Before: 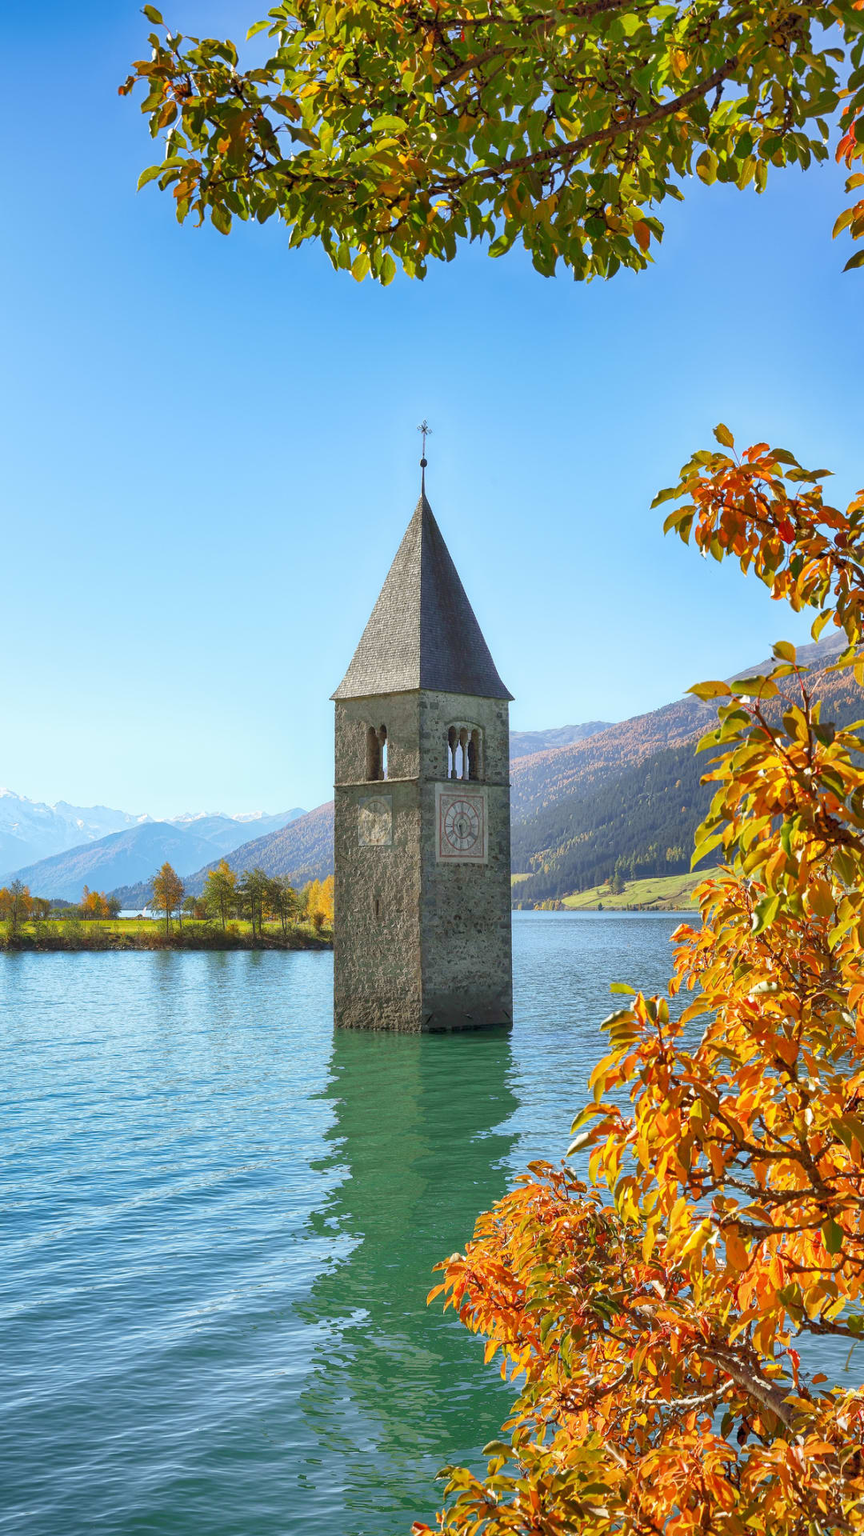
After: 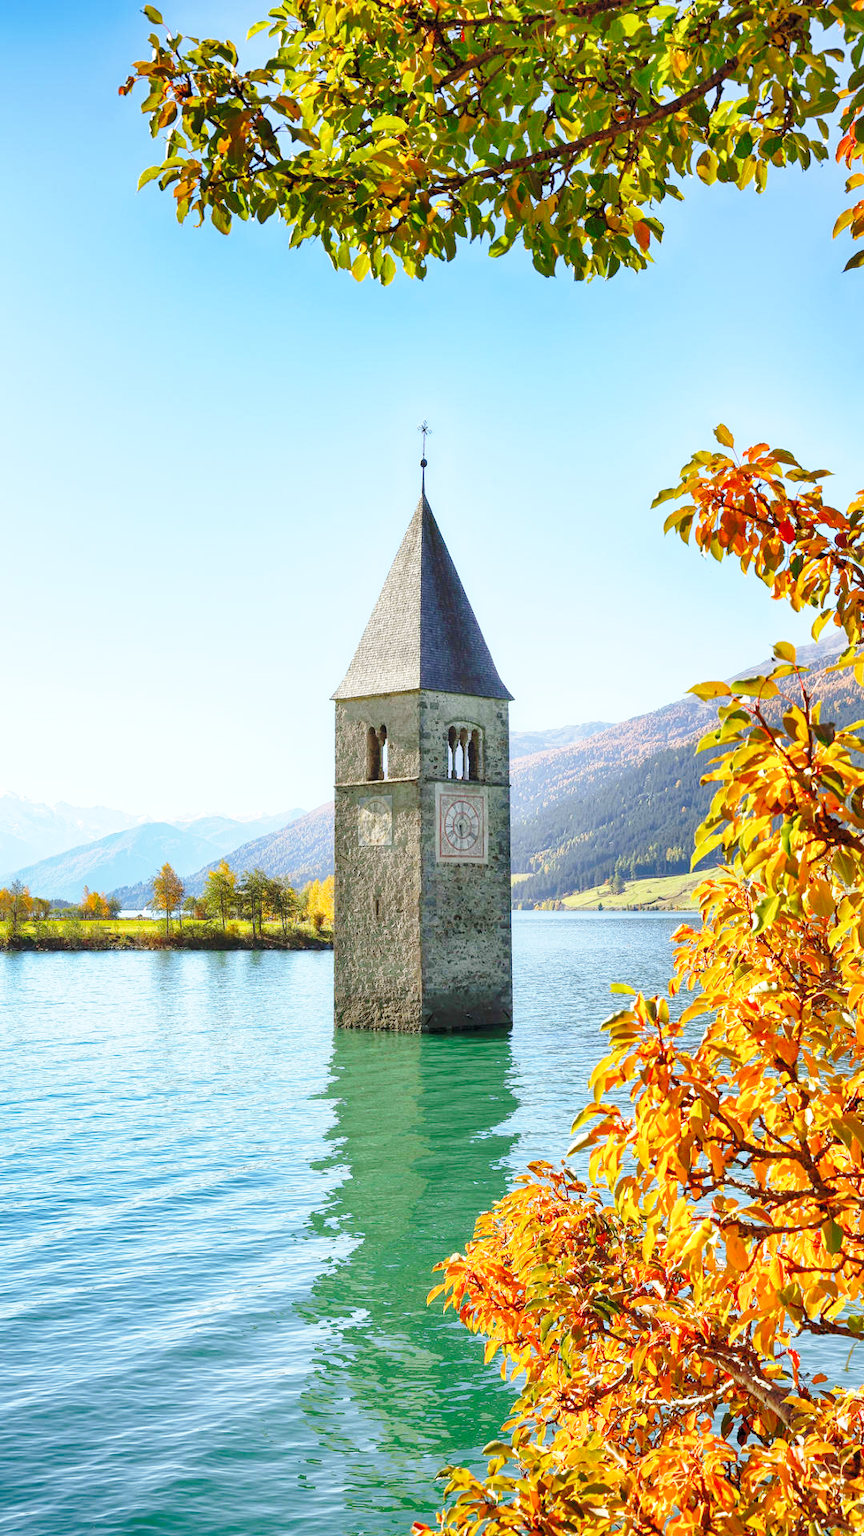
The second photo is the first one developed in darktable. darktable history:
base curve: curves: ch0 [(0, 0) (0.036, 0.037) (0.121, 0.228) (0.46, 0.76) (0.859, 0.983) (1, 1)], preserve colors none
contrast brightness saturation: saturation -0.034
